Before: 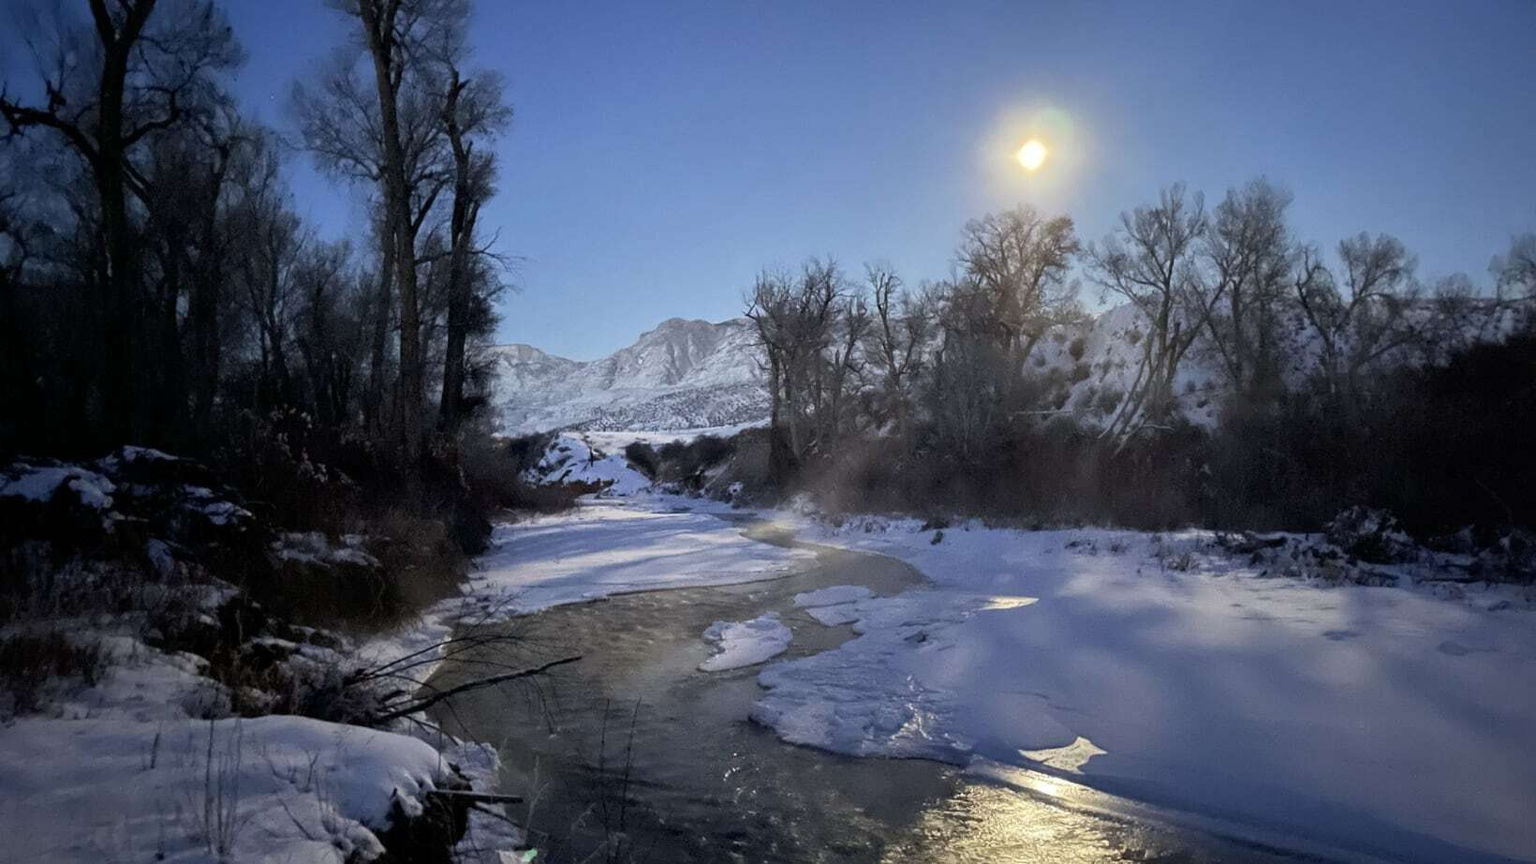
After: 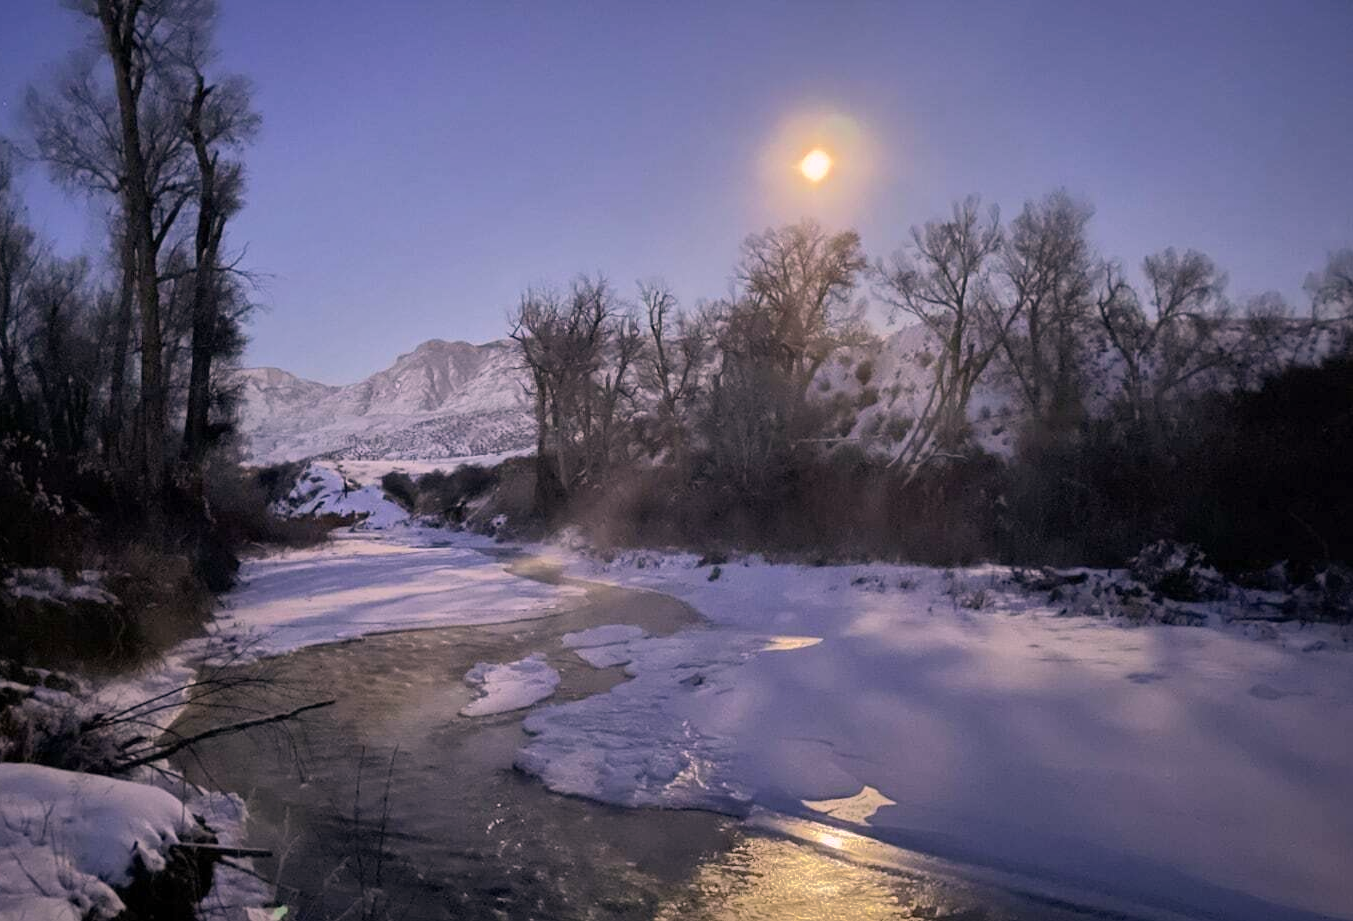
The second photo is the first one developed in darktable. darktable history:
shadows and highlights: shadows 25.51, highlights -69.17
crop: left 17.495%, bottom 0.016%
color correction: highlights a* 14.76, highlights b* 4.8
